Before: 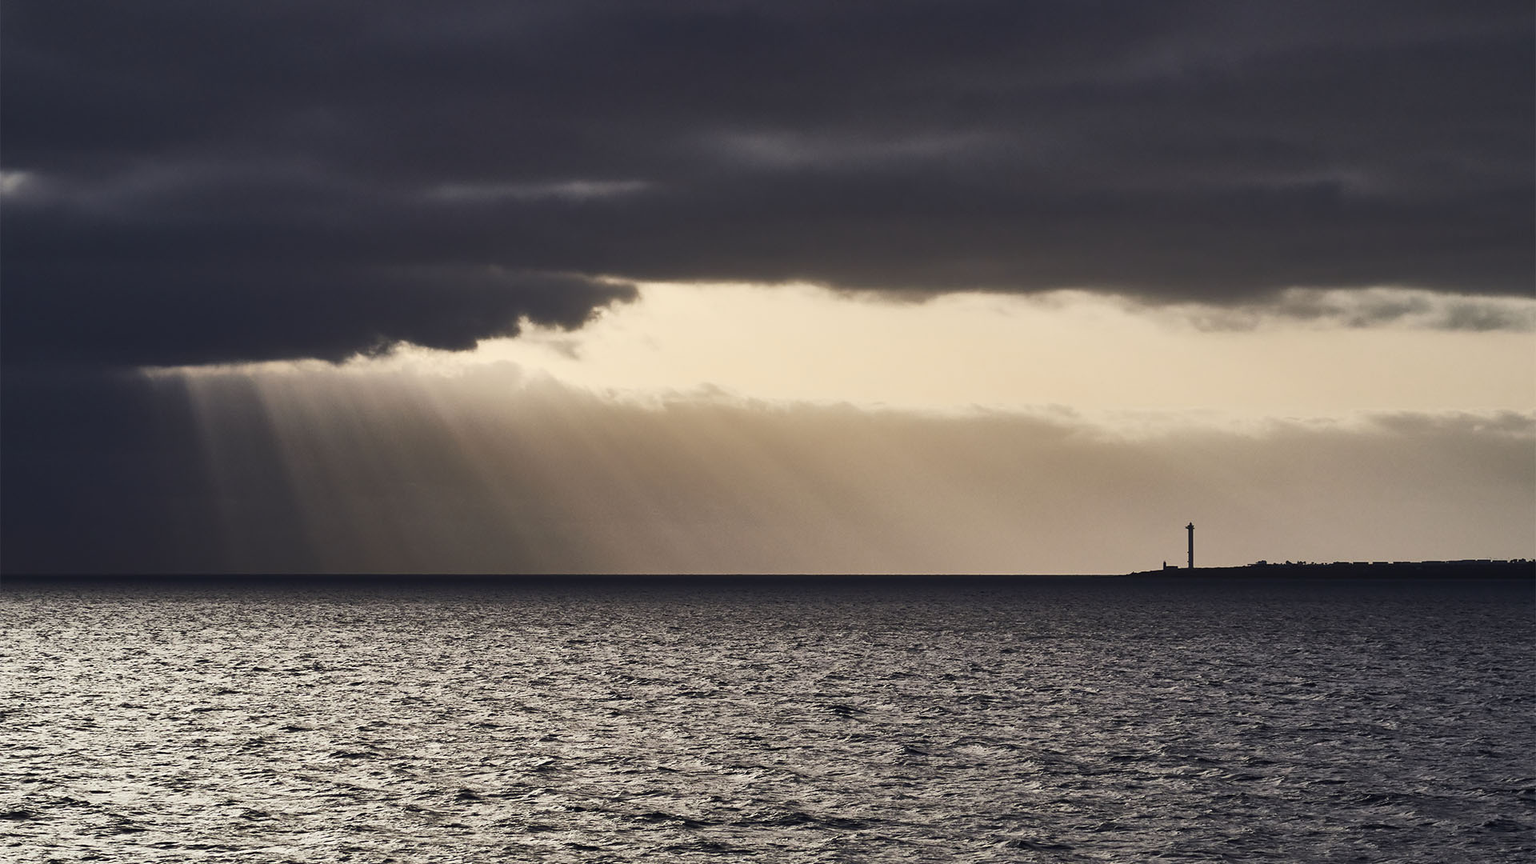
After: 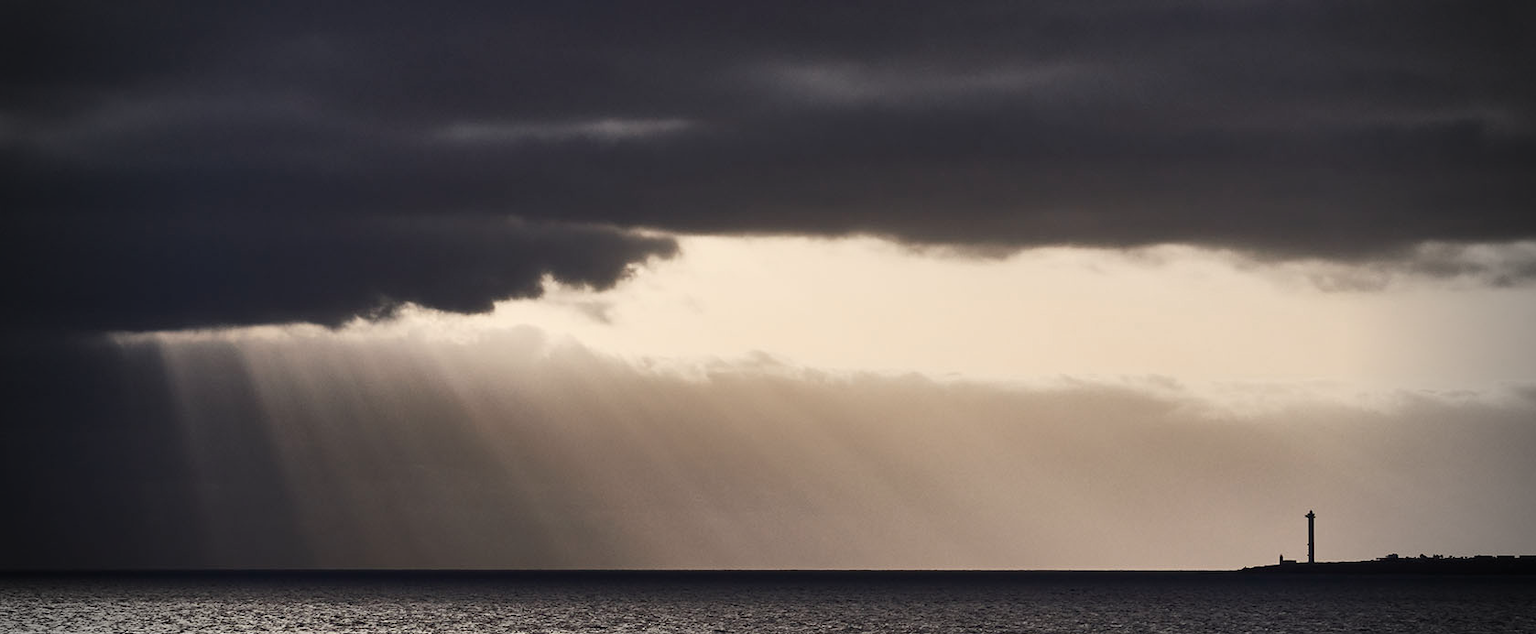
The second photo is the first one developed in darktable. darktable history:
crop: left 2.983%, top 8.903%, right 9.657%, bottom 26.899%
contrast brightness saturation: contrast 0.062, brightness -0.005, saturation -0.227
vignetting: fall-off start 76.78%, fall-off radius 28.49%, width/height ratio 0.977
